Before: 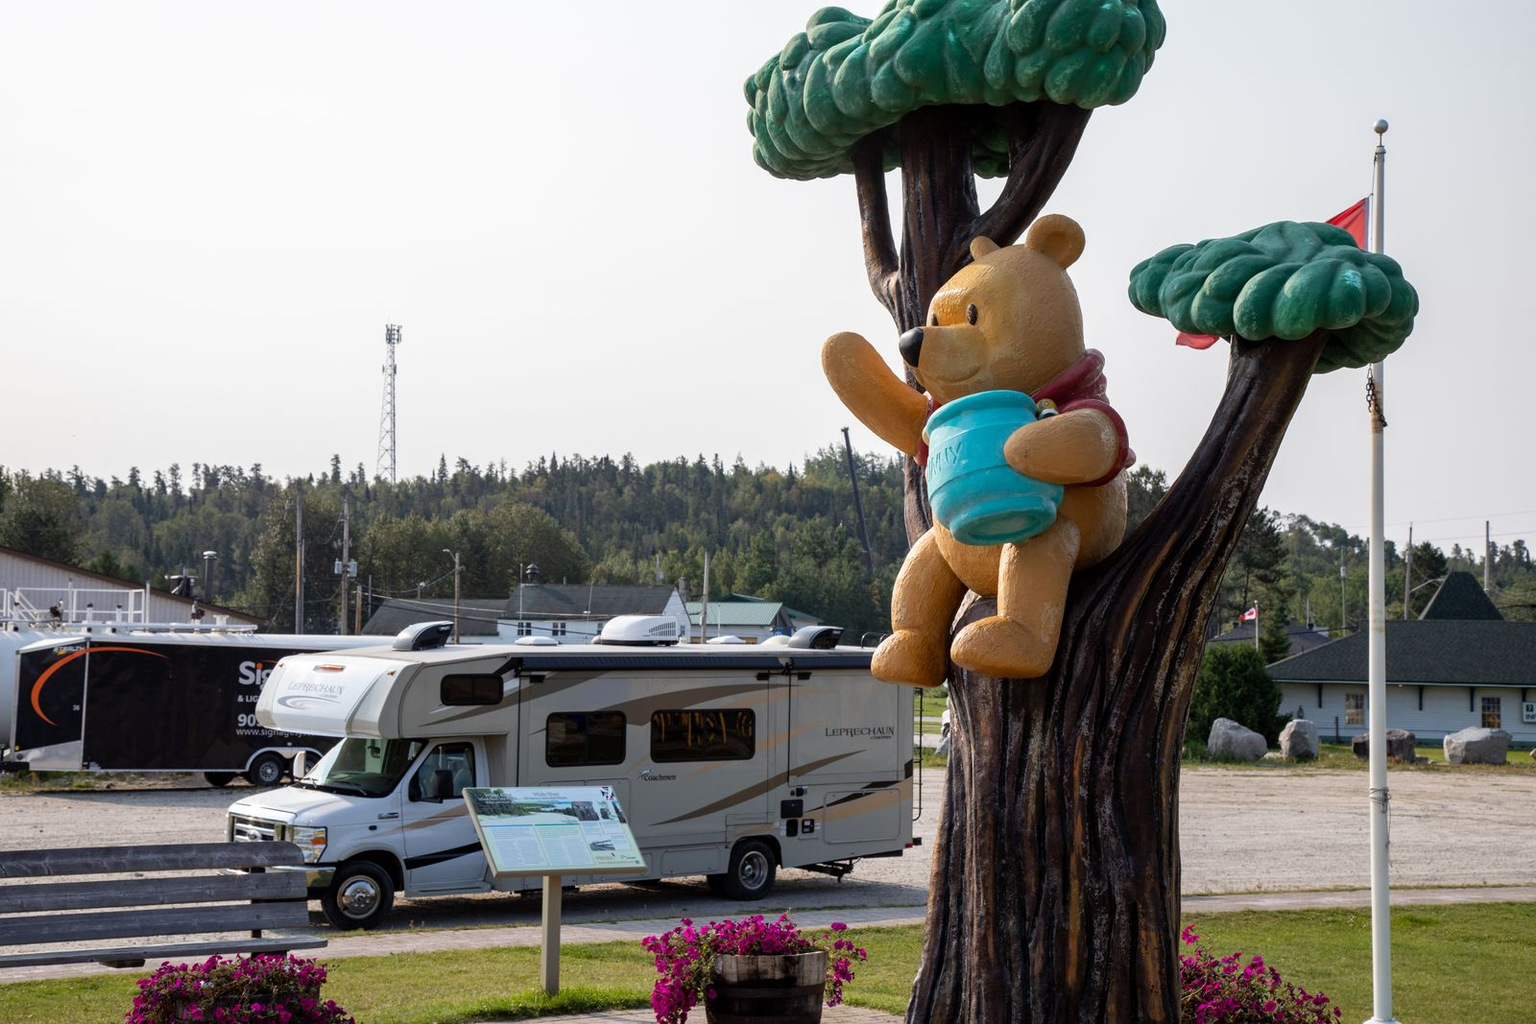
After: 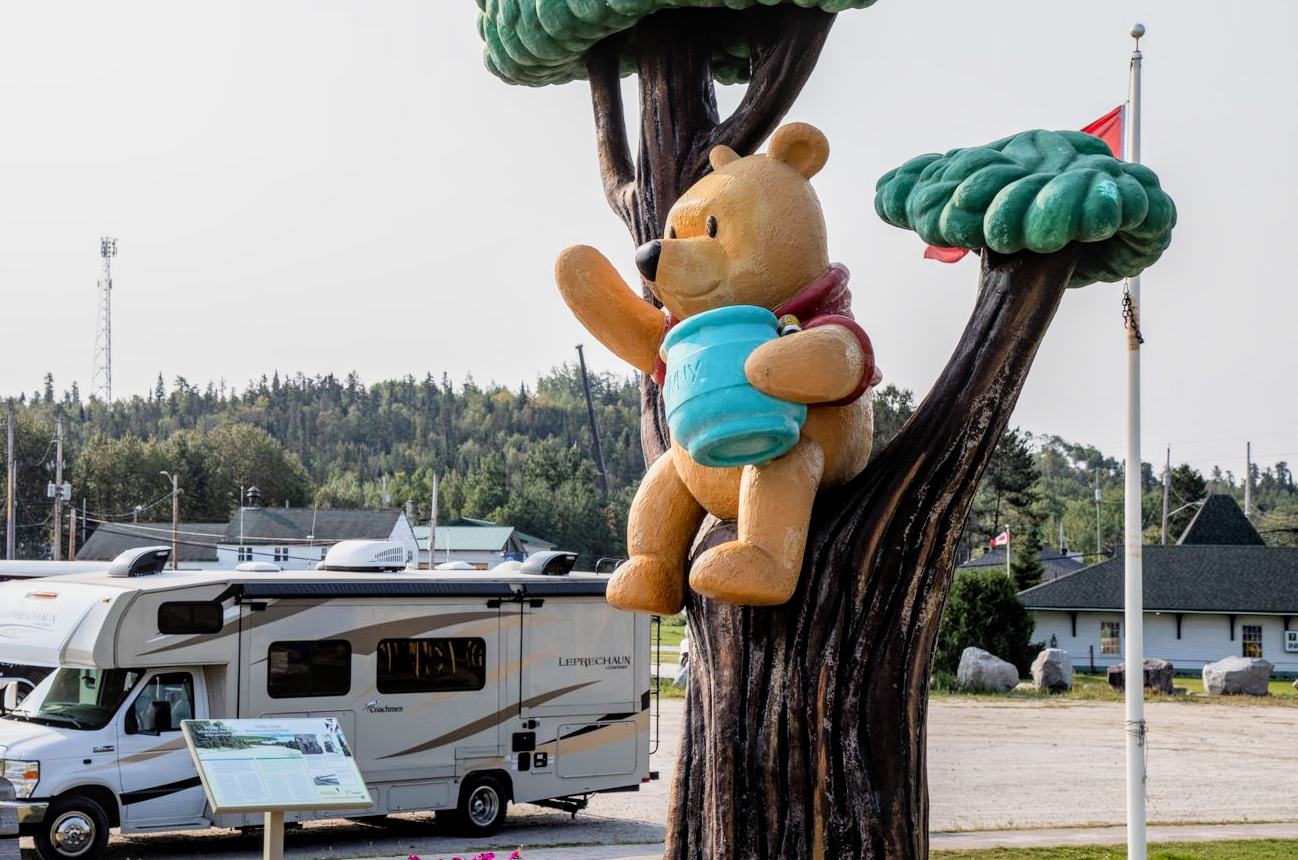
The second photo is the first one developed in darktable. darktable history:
filmic rgb: black relative exposure -7.65 EV, white relative exposure 4.56 EV, threshold 3 EV, hardness 3.61, contrast 1.061, enable highlight reconstruction true
crop: left 18.824%, top 9.554%, right 0.001%, bottom 9.755%
local contrast: on, module defaults
exposure: black level correction 0, exposure 0.893 EV, compensate highlight preservation false
